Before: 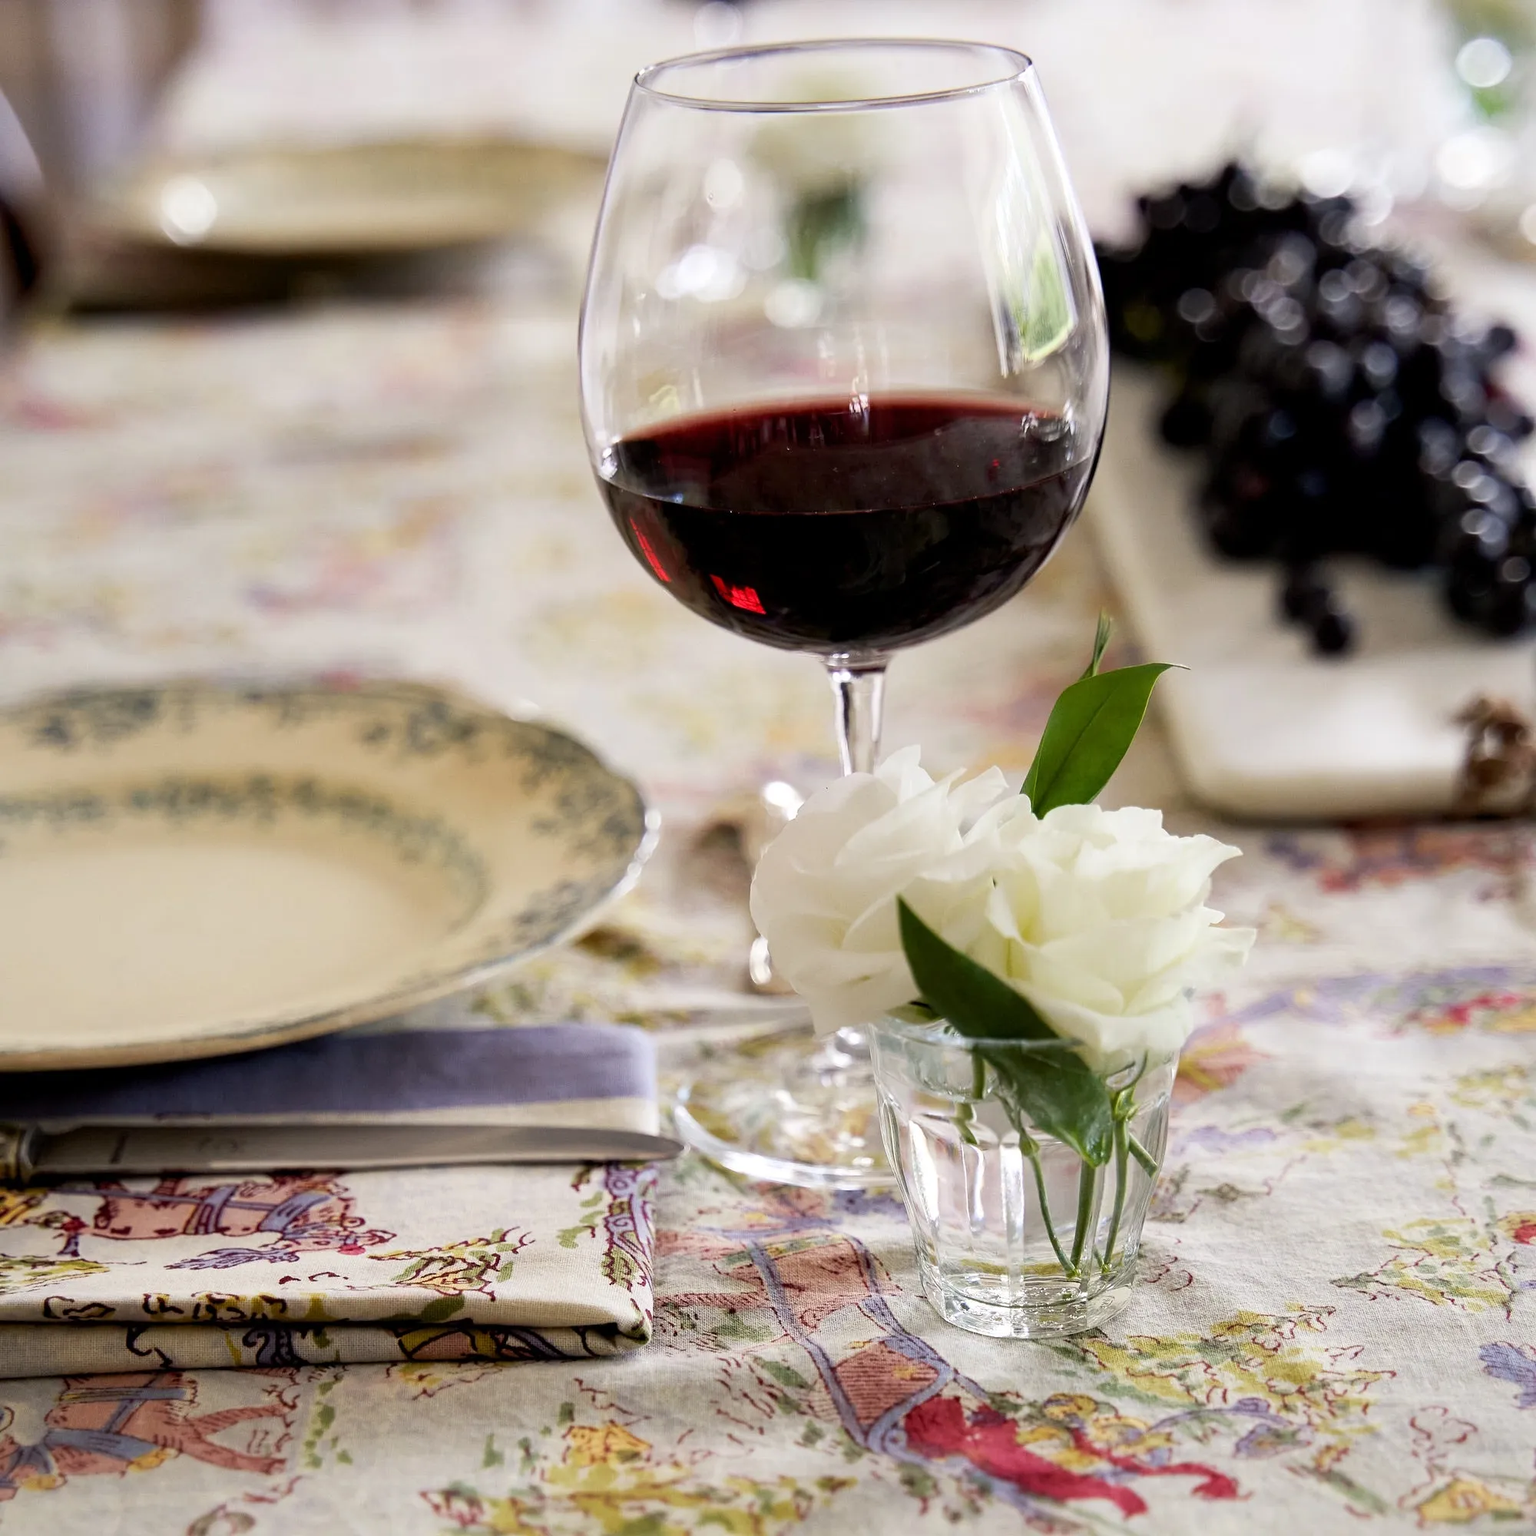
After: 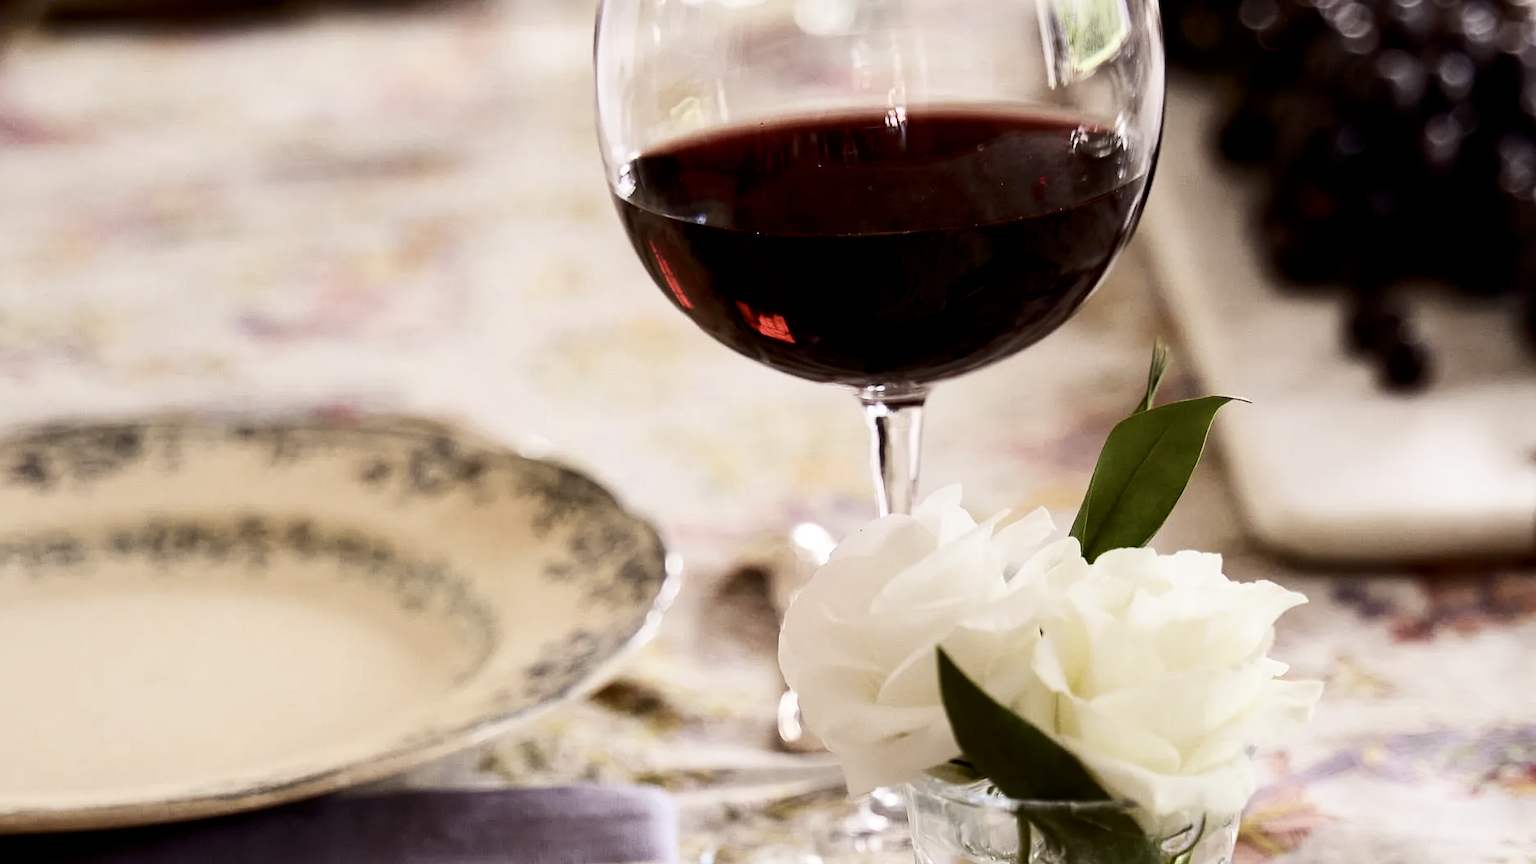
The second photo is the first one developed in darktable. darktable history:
crop: left 1.744%, top 19.225%, right 5.069%, bottom 28.357%
rgb levels: mode RGB, independent channels, levels [[0, 0.5, 1], [0, 0.521, 1], [0, 0.536, 1]]
contrast brightness saturation: contrast 0.25, saturation -0.31
